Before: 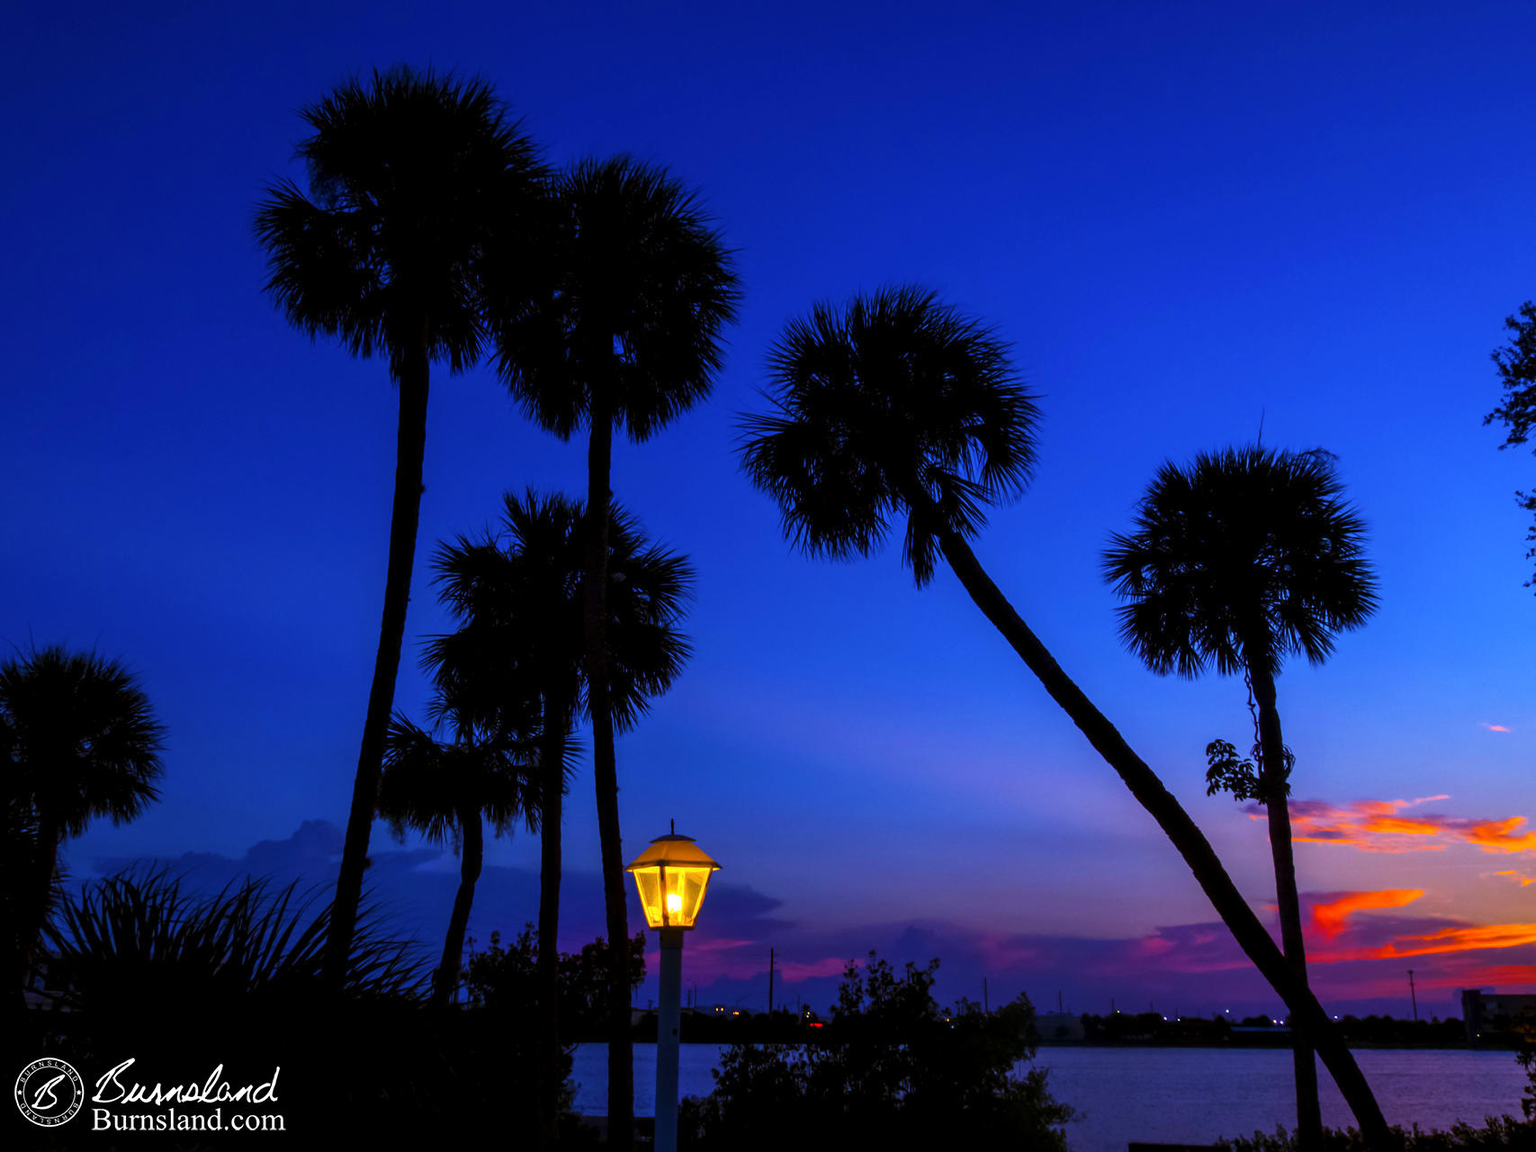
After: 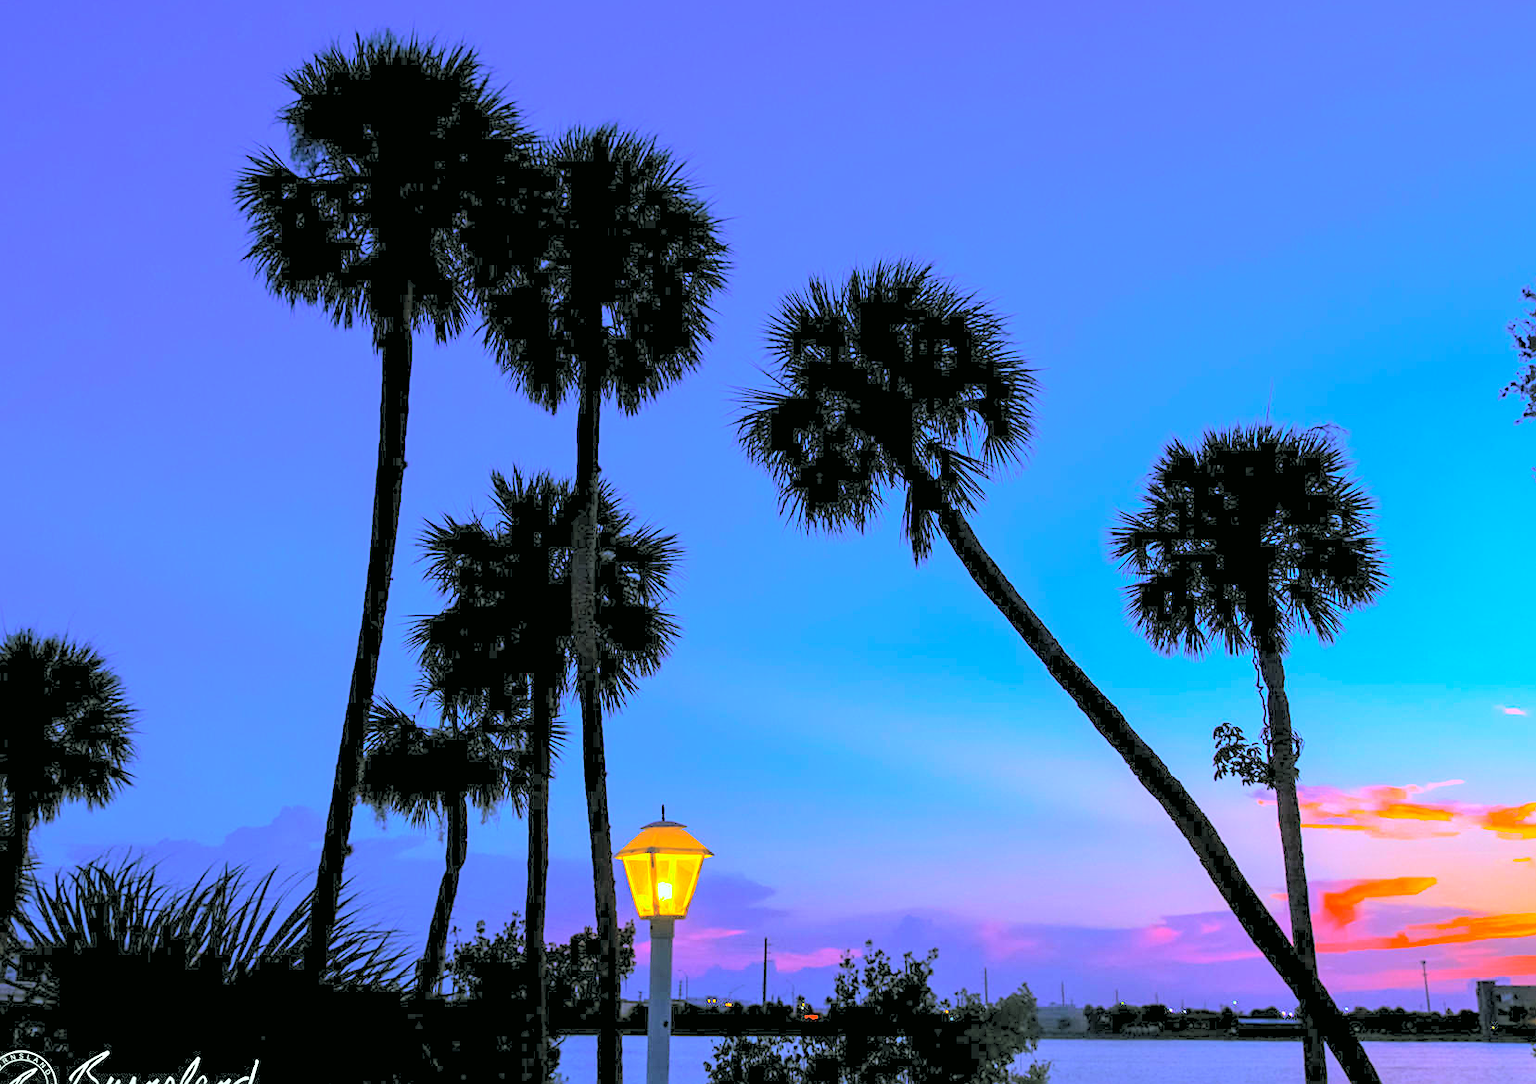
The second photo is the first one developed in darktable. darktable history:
crop: left 1.9%, top 3.335%, right 1.001%, bottom 4.832%
sharpen: radius 2.138, amount 0.384, threshold 0.092
color correction: highlights a* -7.58, highlights b* 1.37, shadows a* -2.81, saturation 1.45
exposure: exposure 0.203 EV, compensate exposure bias true, compensate highlight preservation false
contrast brightness saturation: brightness 0.984
